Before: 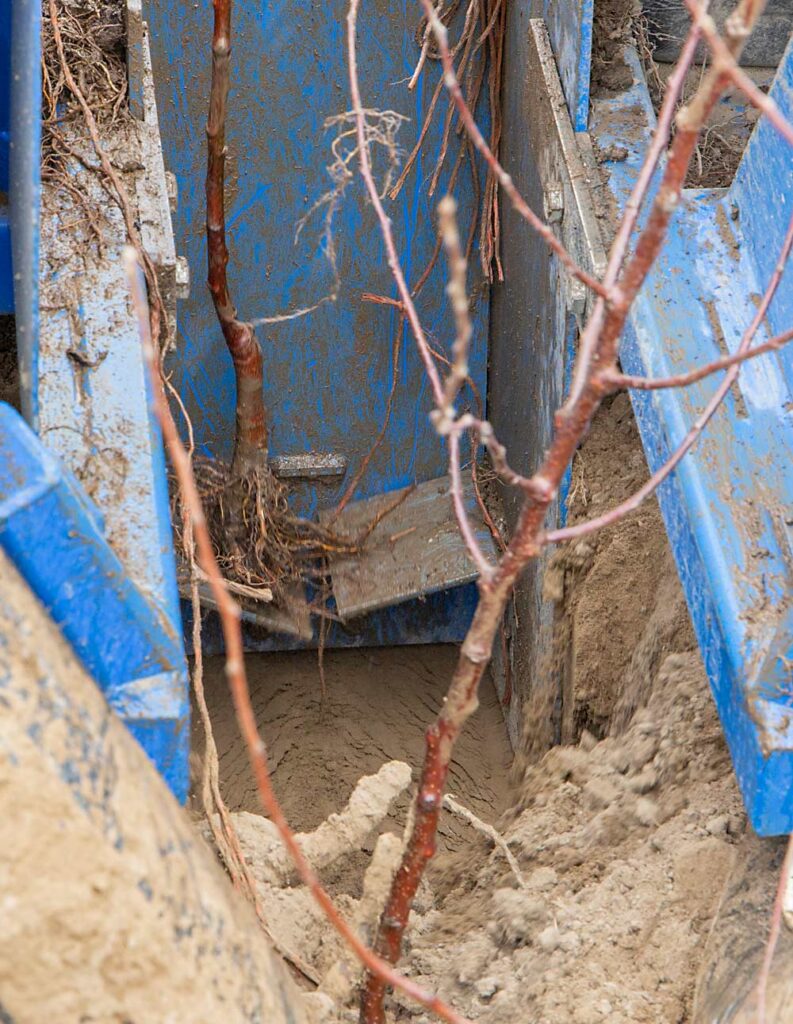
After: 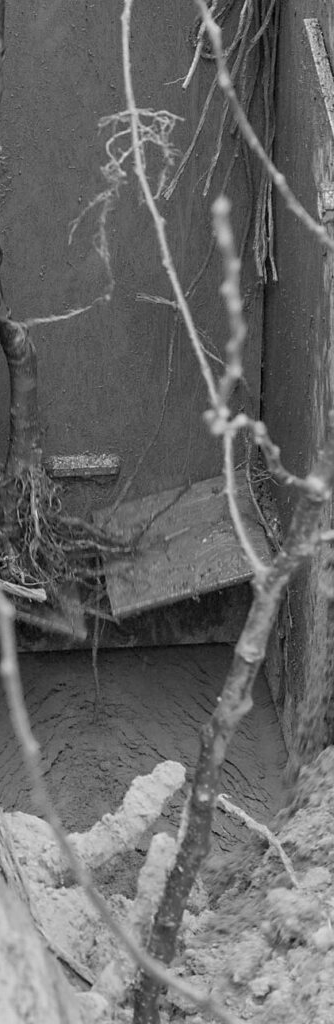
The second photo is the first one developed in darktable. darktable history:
monochrome: a -74.22, b 78.2
crop: left 28.583%, right 29.231%
